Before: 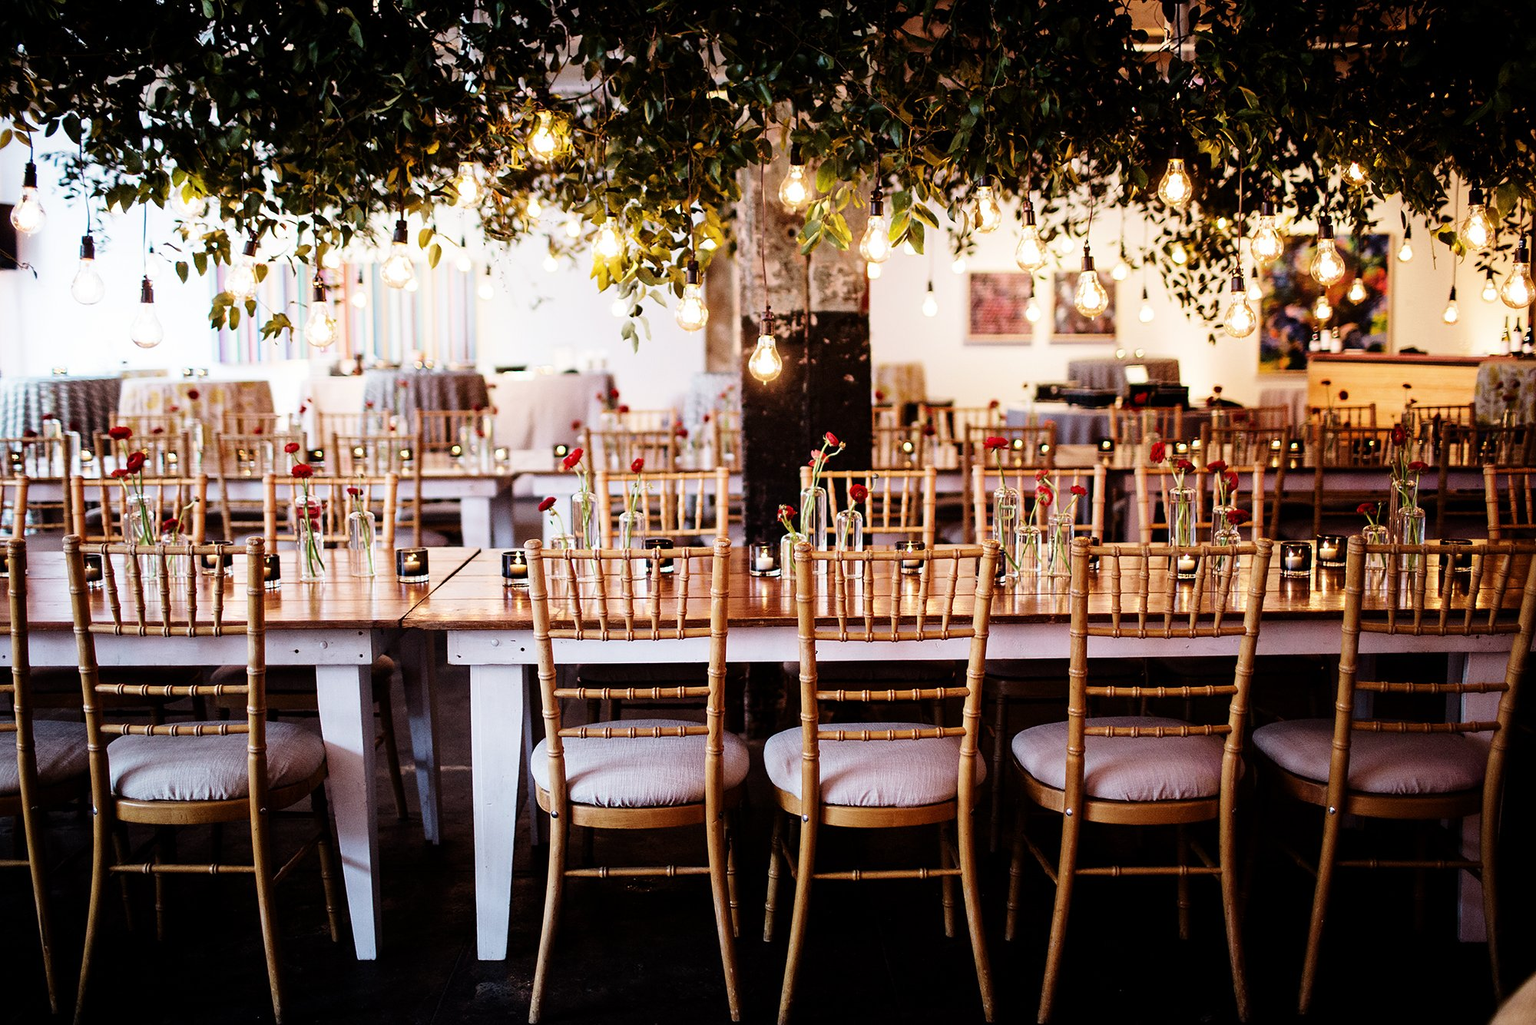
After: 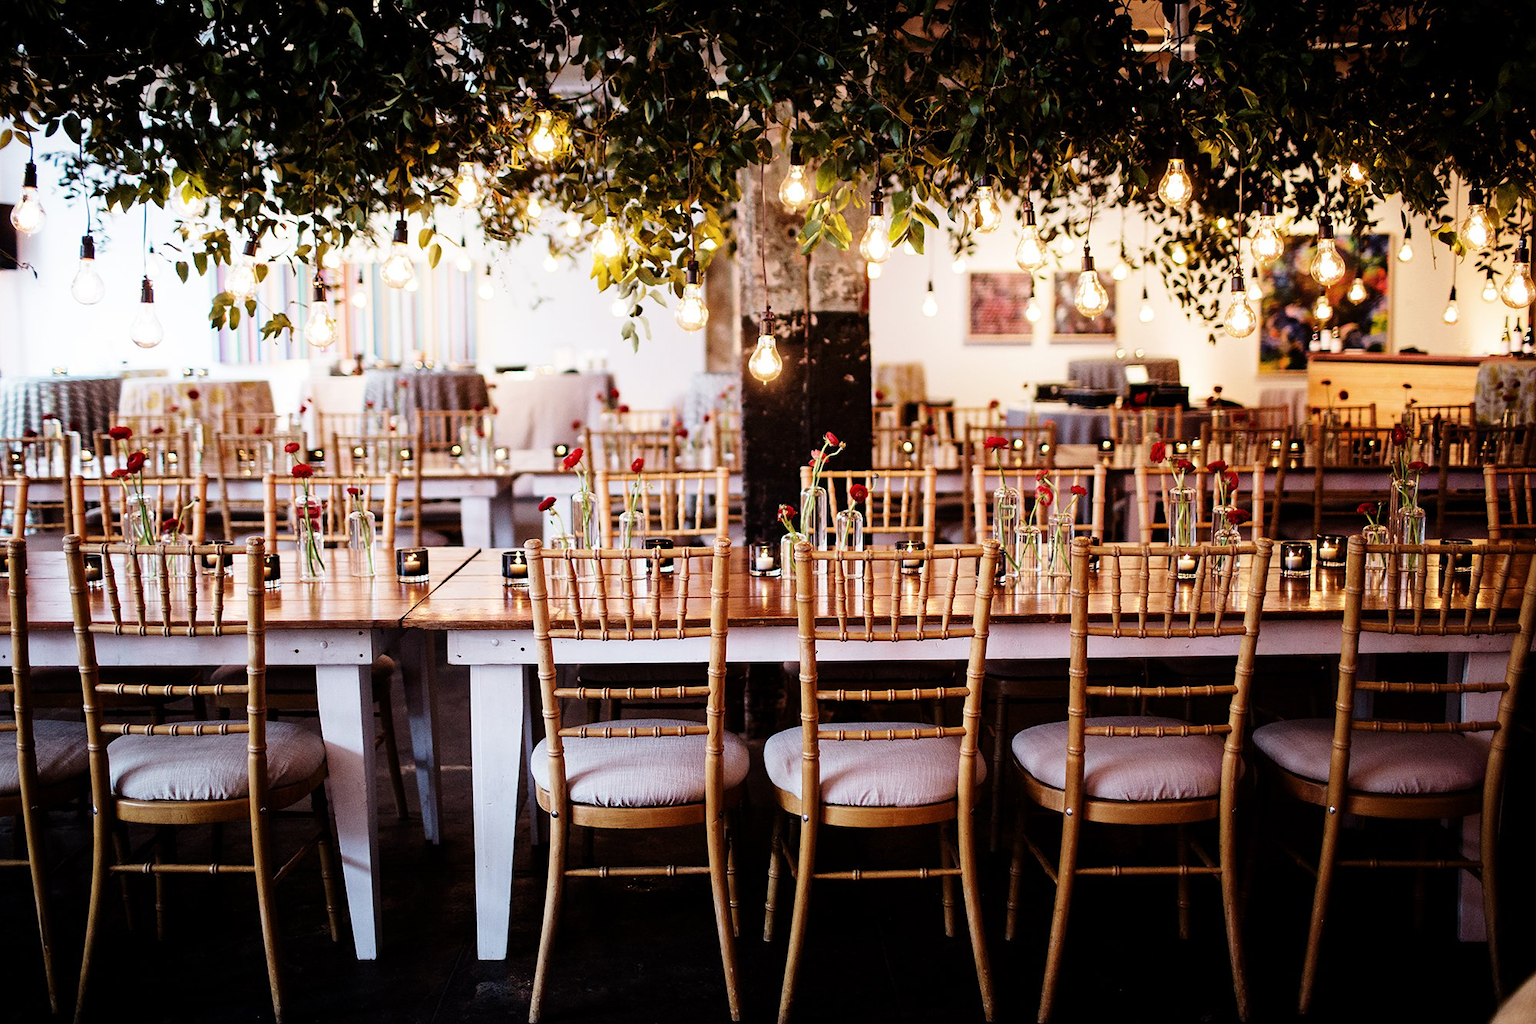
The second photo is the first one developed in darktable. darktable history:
color calibration: illuminant same as pipeline (D50), adaptation none (bypass), x 0.331, y 0.334, temperature 5017.97 K
